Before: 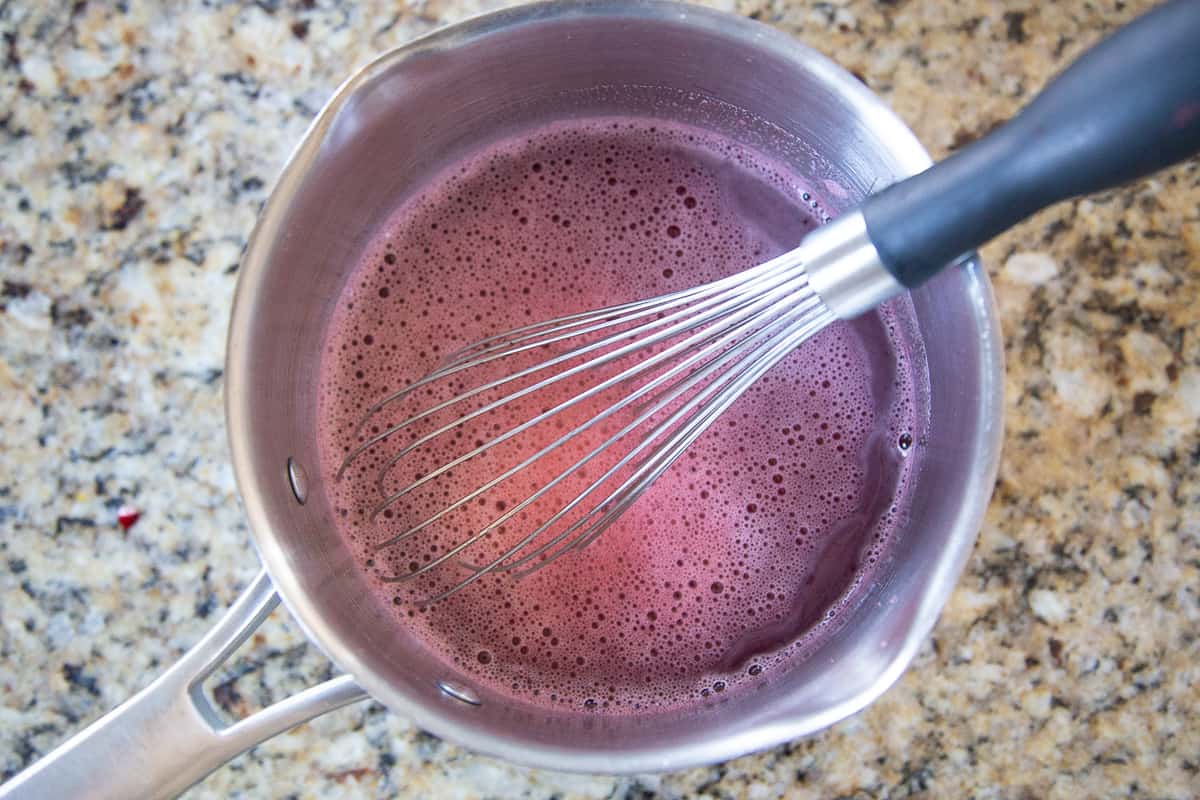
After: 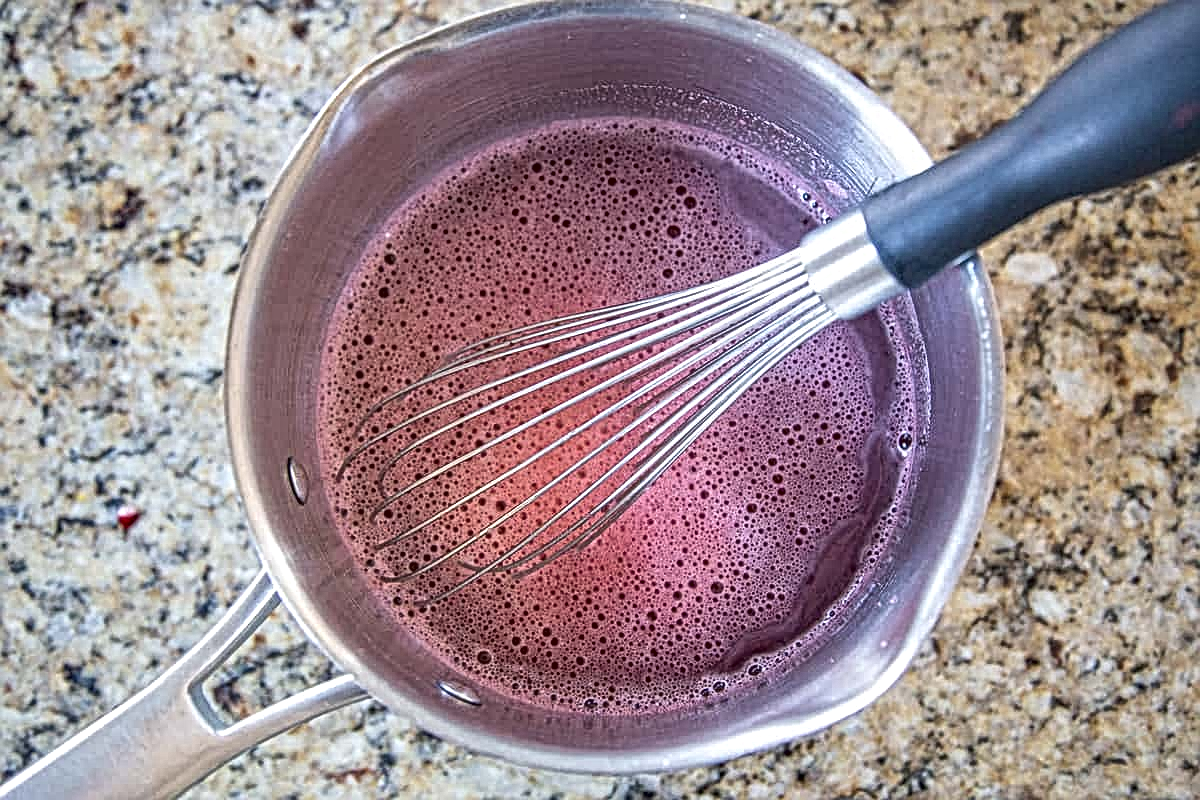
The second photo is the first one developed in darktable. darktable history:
local contrast: mode bilateral grid, contrast 21, coarseness 3, detail 299%, midtone range 0.2
